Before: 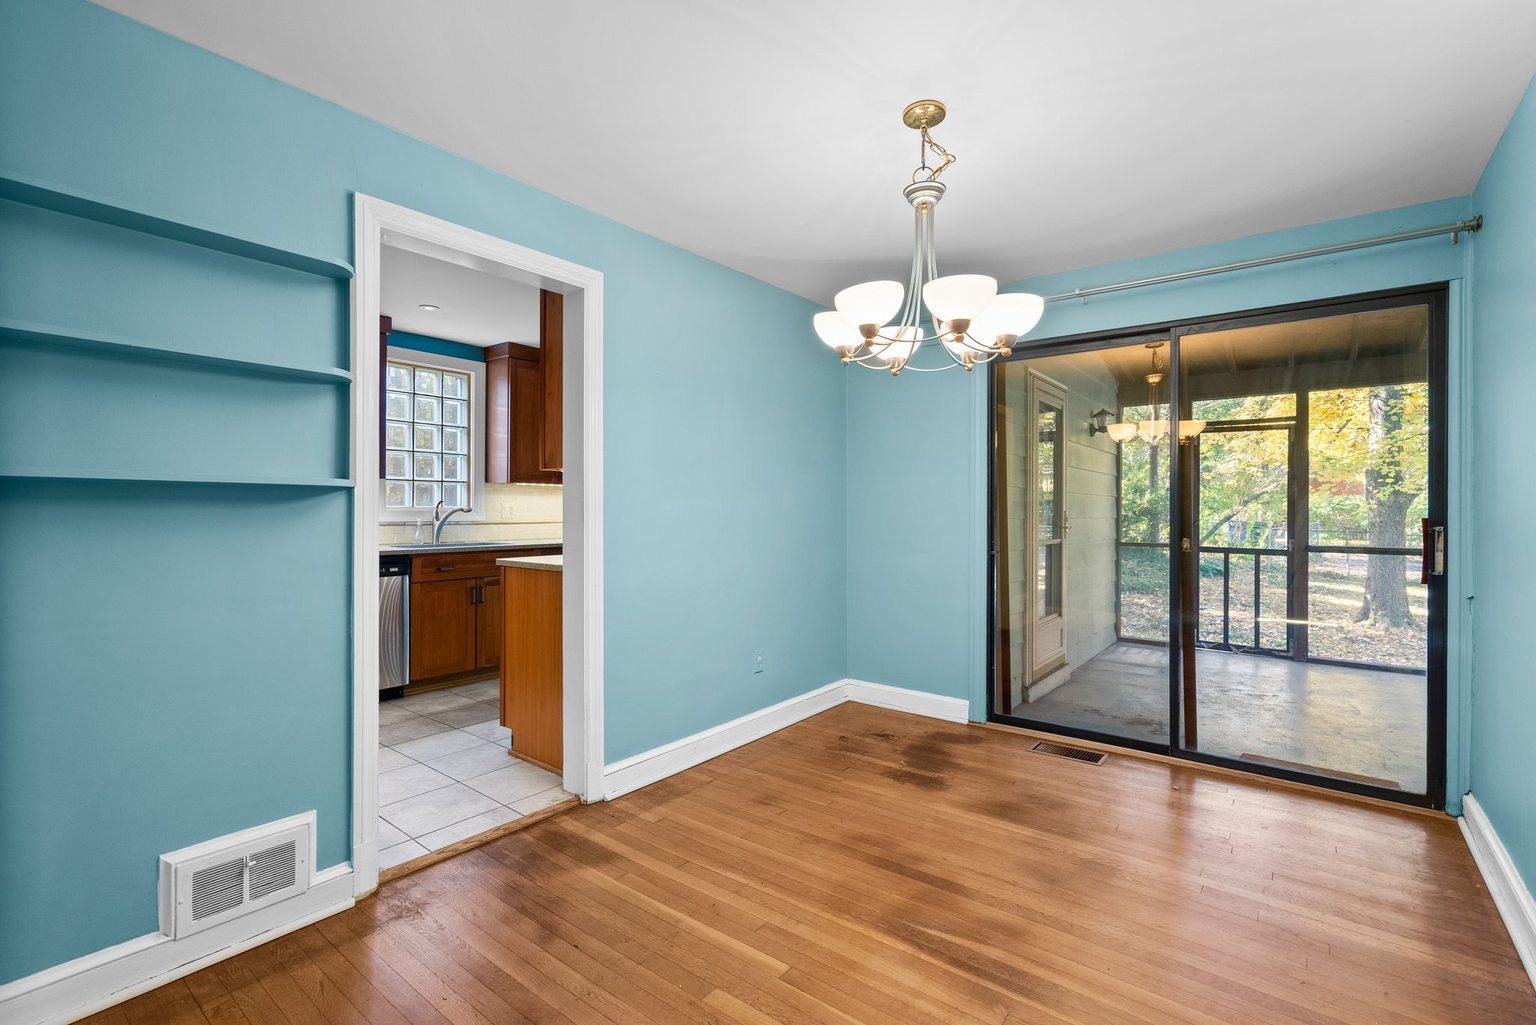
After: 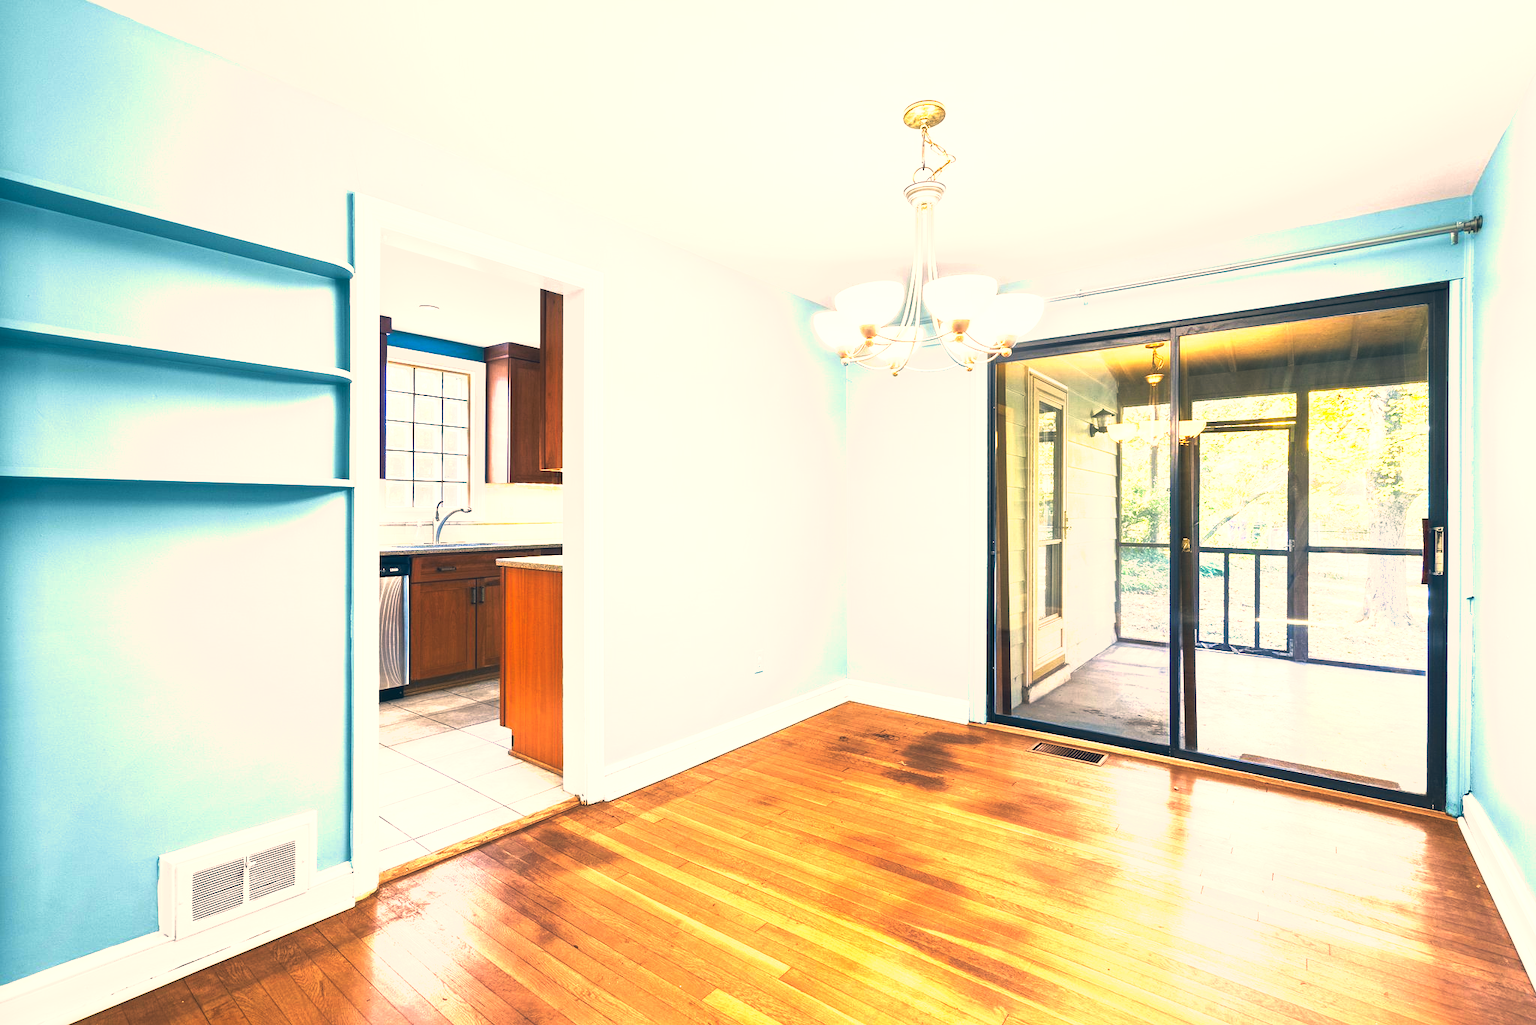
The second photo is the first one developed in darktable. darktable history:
tone curve: curves: ch0 [(0, 0.081) (0.483, 0.453) (0.881, 0.992)], preserve colors none
exposure: black level correction 0, exposure 1.276 EV, compensate highlight preservation false
color correction: highlights a* 10.27, highlights b* 14.77, shadows a* -9.7, shadows b* -14.96
